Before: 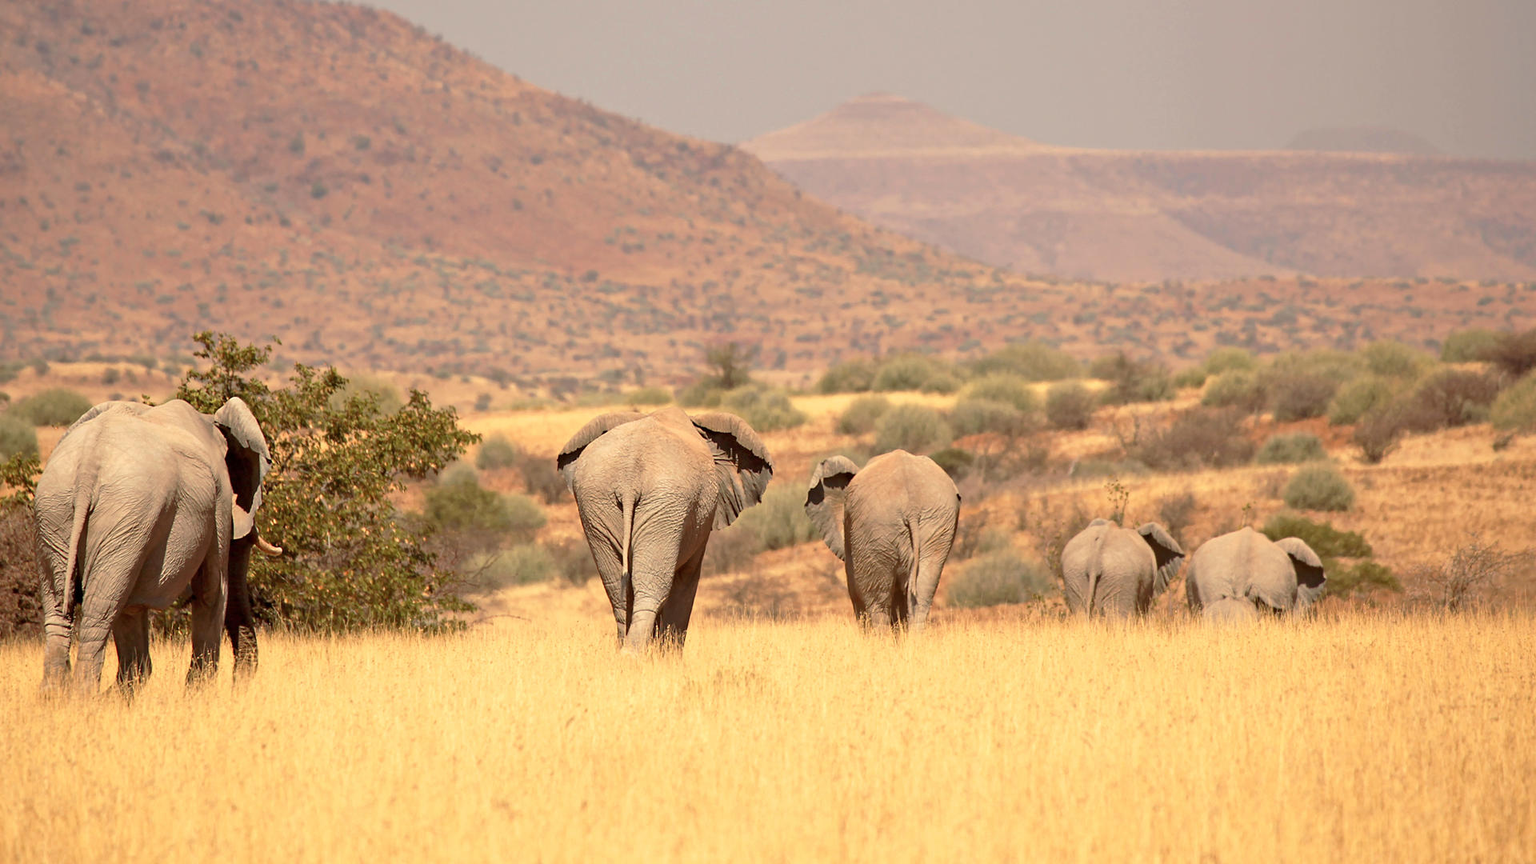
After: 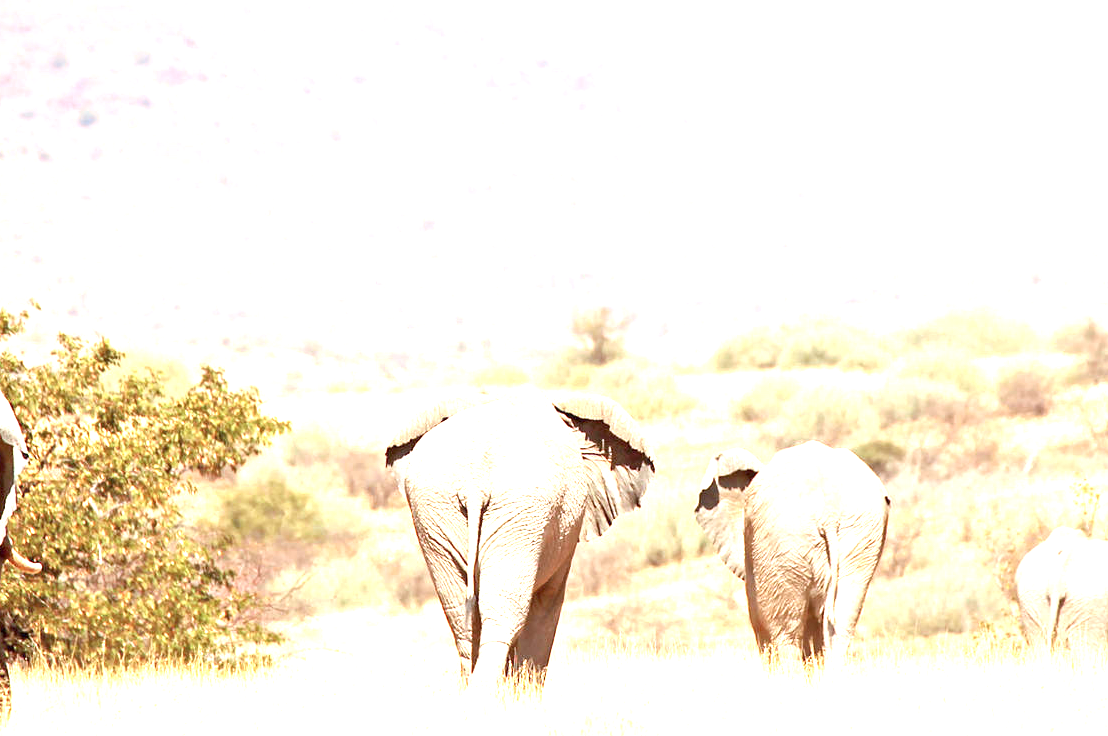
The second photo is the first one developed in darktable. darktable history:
exposure: exposure 2.04 EV, compensate highlight preservation false
color calibration: x 0.372, y 0.386, temperature 4283.97 K
crop: left 16.202%, top 11.208%, right 26.045%, bottom 20.557%
